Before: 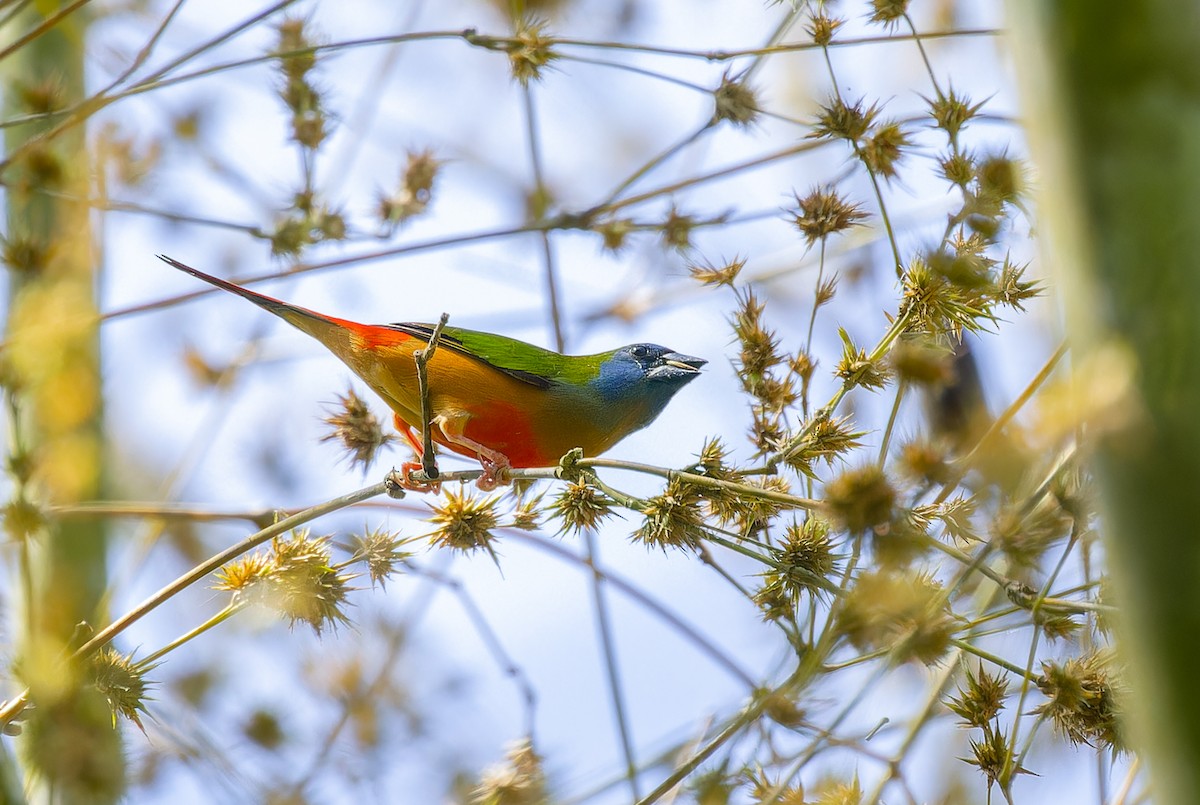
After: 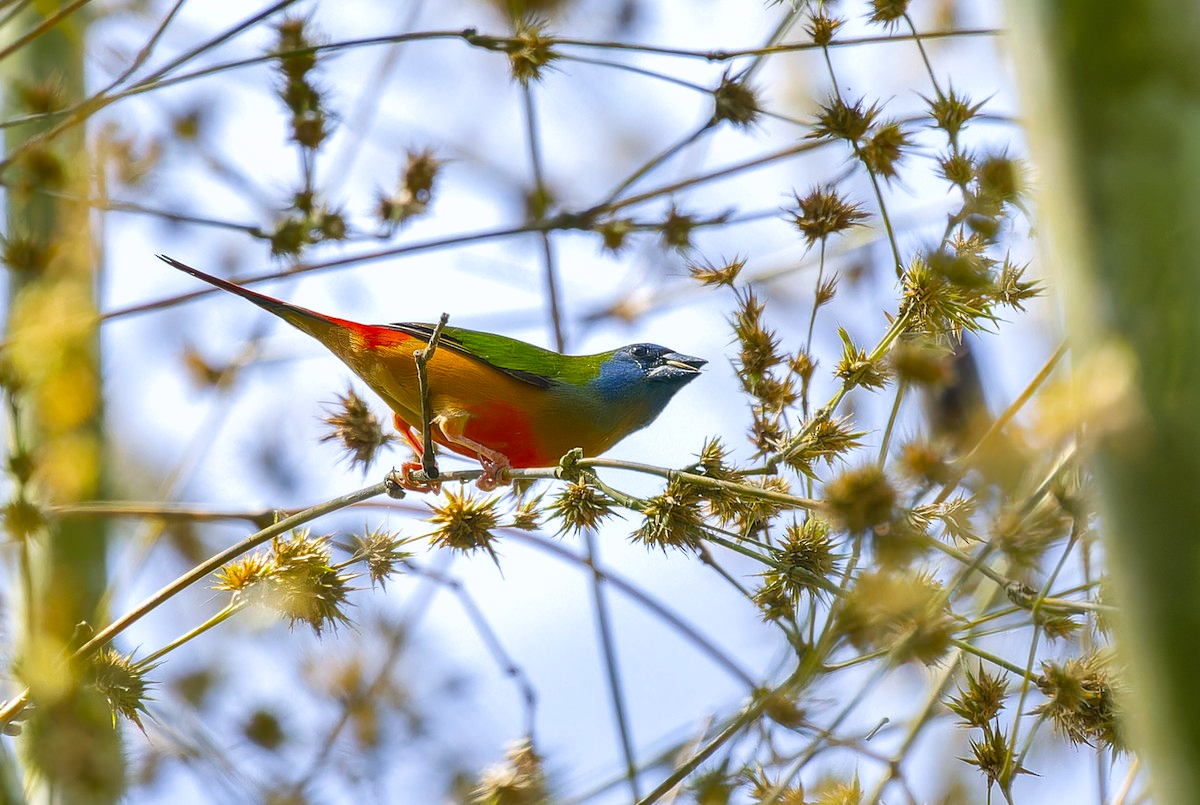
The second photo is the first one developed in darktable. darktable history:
local contrast: mode bilateral grid, contrast 99, coarseness 100, detail 90%, midtone range 0.2
shadows and highlights: shadows 59.51, soften with gaussian
exposure: exposure 0.165 EV, compensate highlight preservation false
